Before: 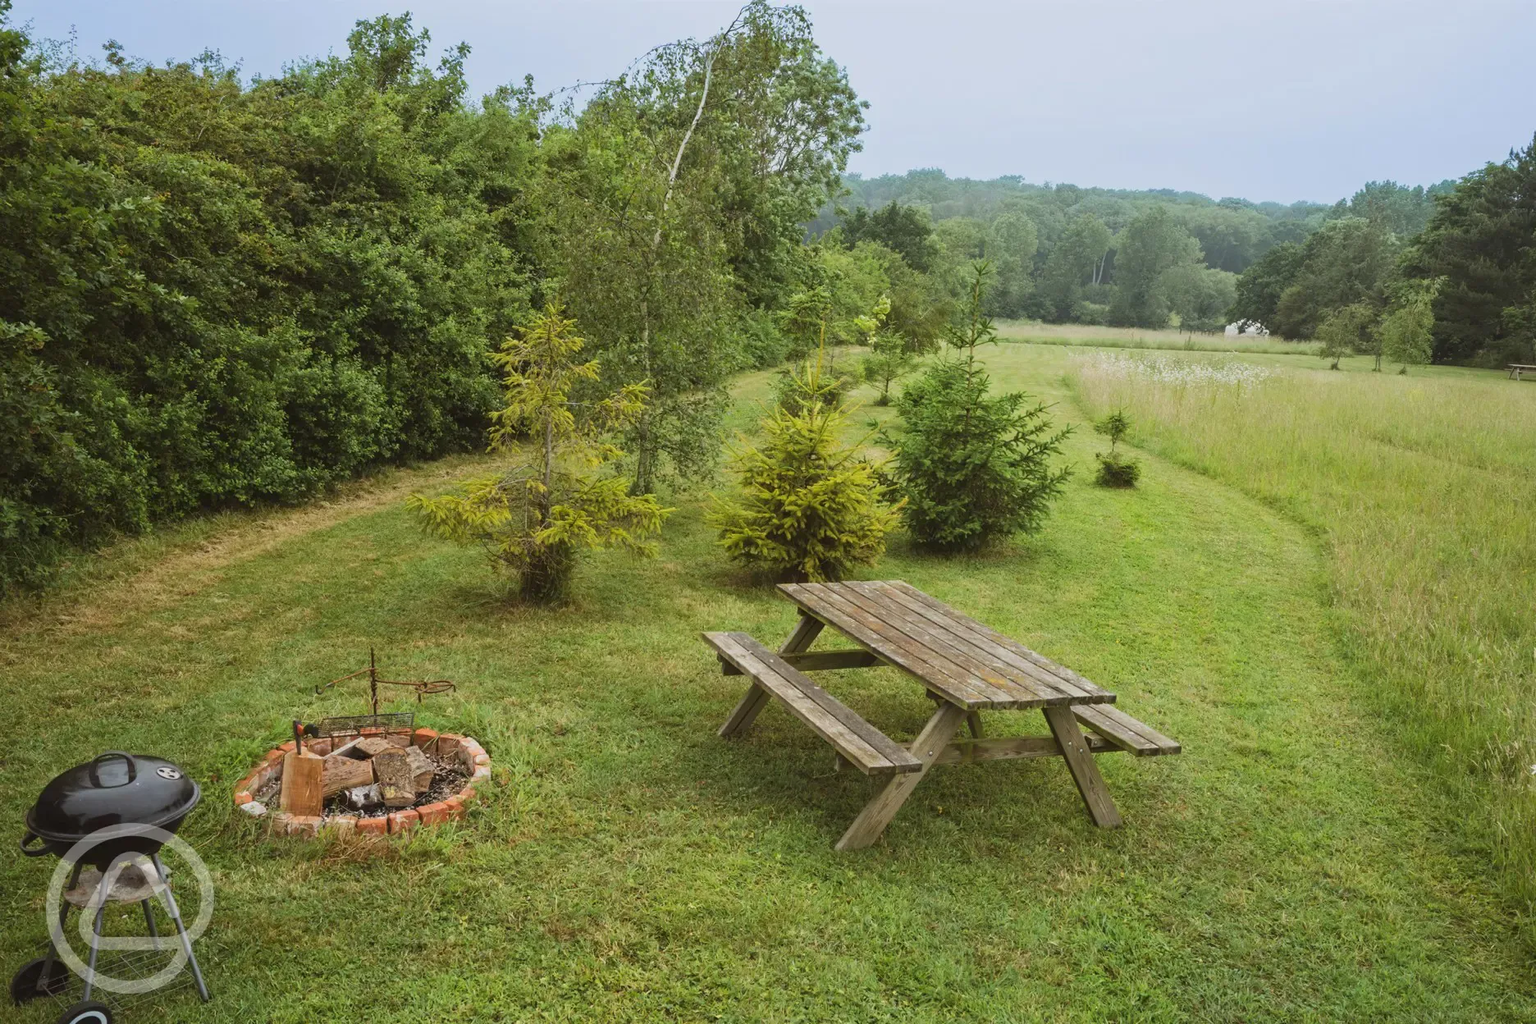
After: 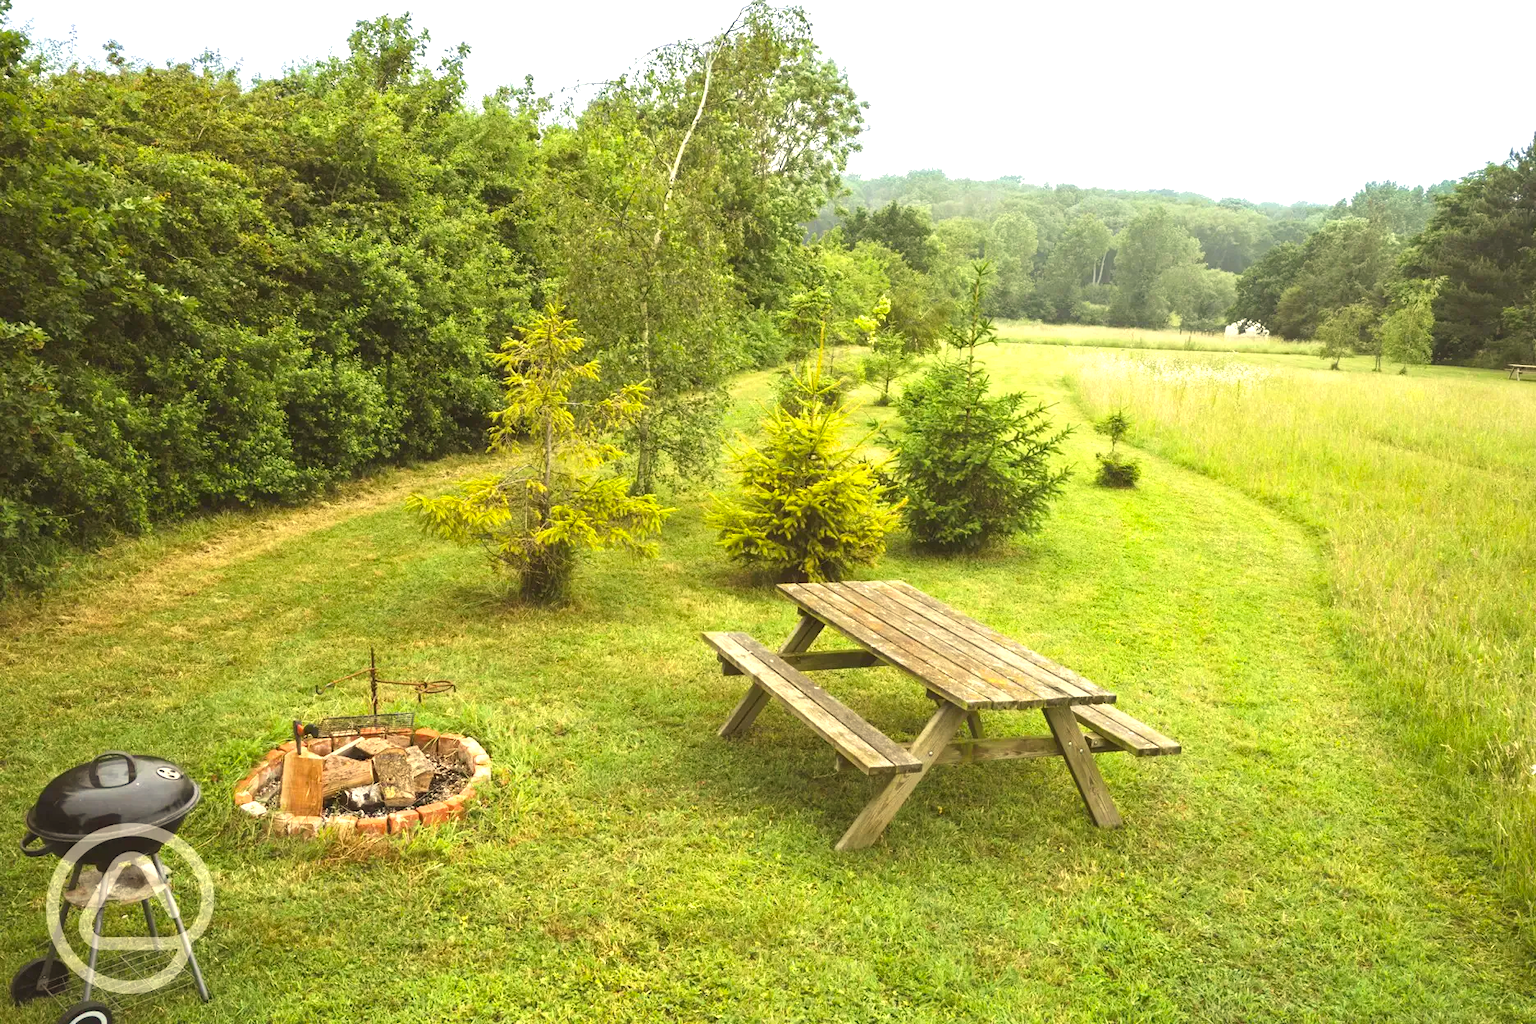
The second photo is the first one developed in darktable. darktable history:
color correction: highlights a* 1.31, highlights b* 18.19
exposure: black level correction 0, exposure 1.101 EV, compensate highlight preservation false
